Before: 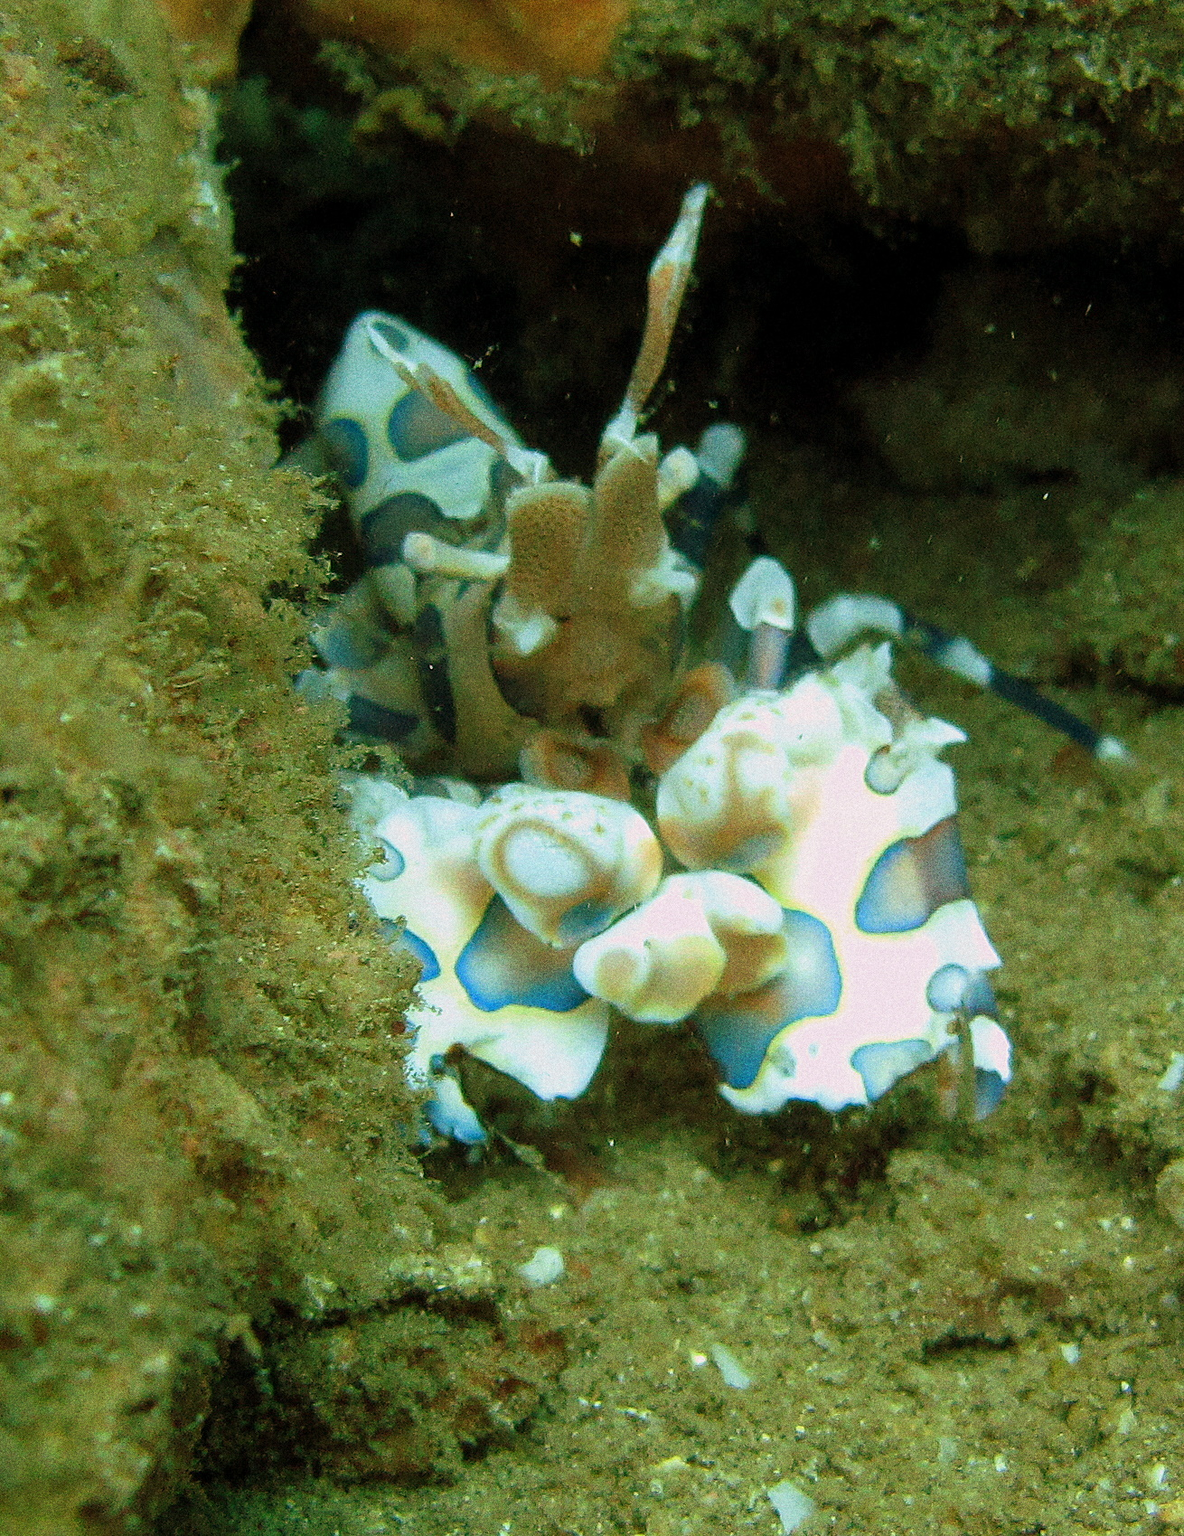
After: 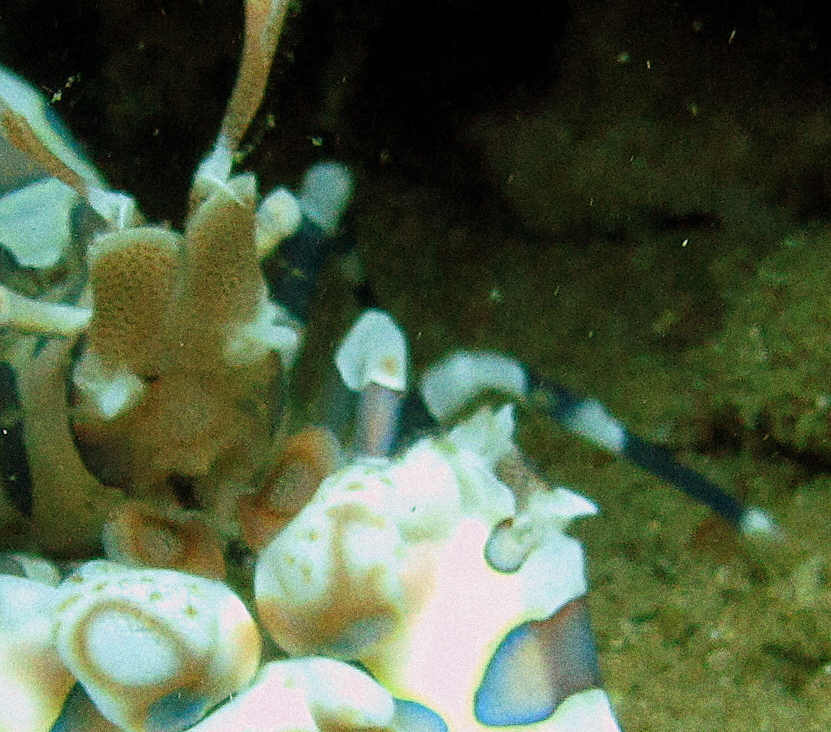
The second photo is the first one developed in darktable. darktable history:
crop: left 36.09%, top 18.03%, right 0.439%, bottom 38.883%
